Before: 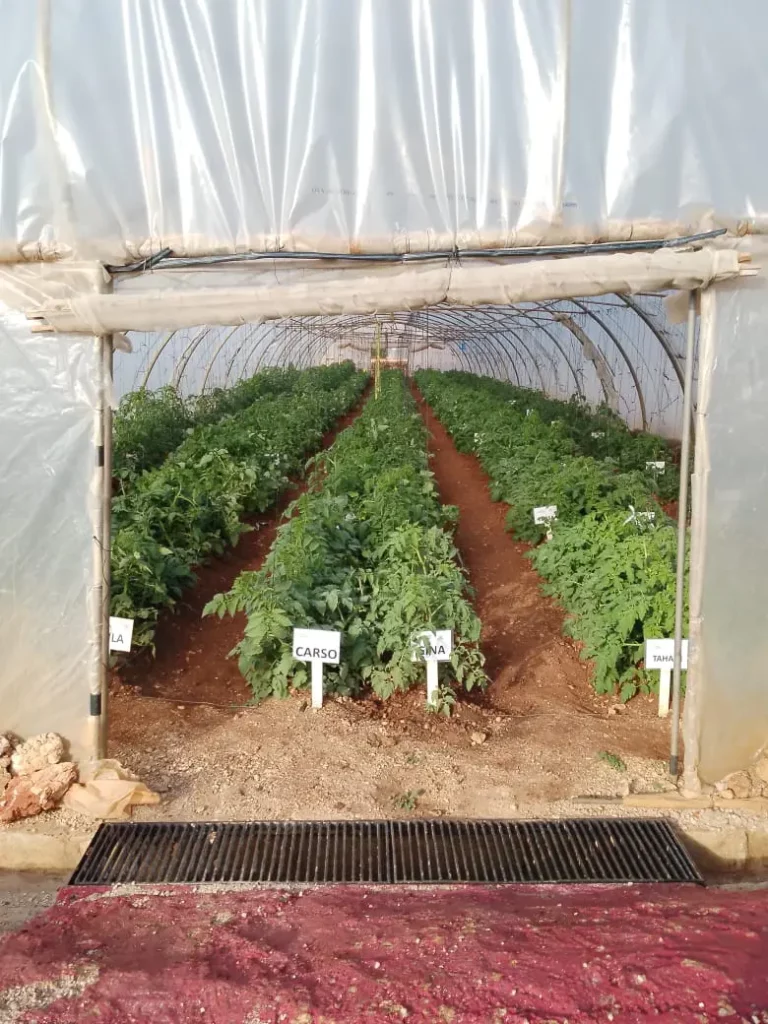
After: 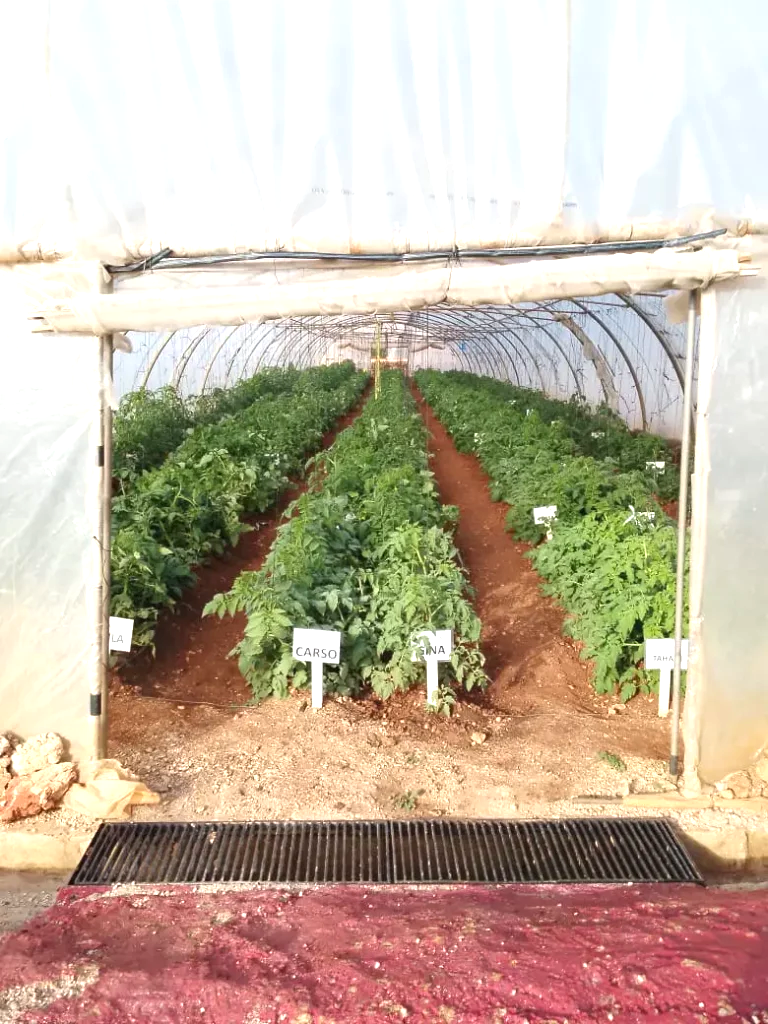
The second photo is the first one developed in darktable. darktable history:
tone equalizer: -8 EV -0.768 EV, -7 EV -0.672 EV, -6 EV -0.591 EV, -5 EV -0.401 EV, -3 EV 0.403 EV, -2 EV 0.6 EV, -1 EV 0.677 EV, +0 EV 0.75 EV, smoothing diameter 24.86%, edges refinement/feathering 10.02, preserve details guided filter
